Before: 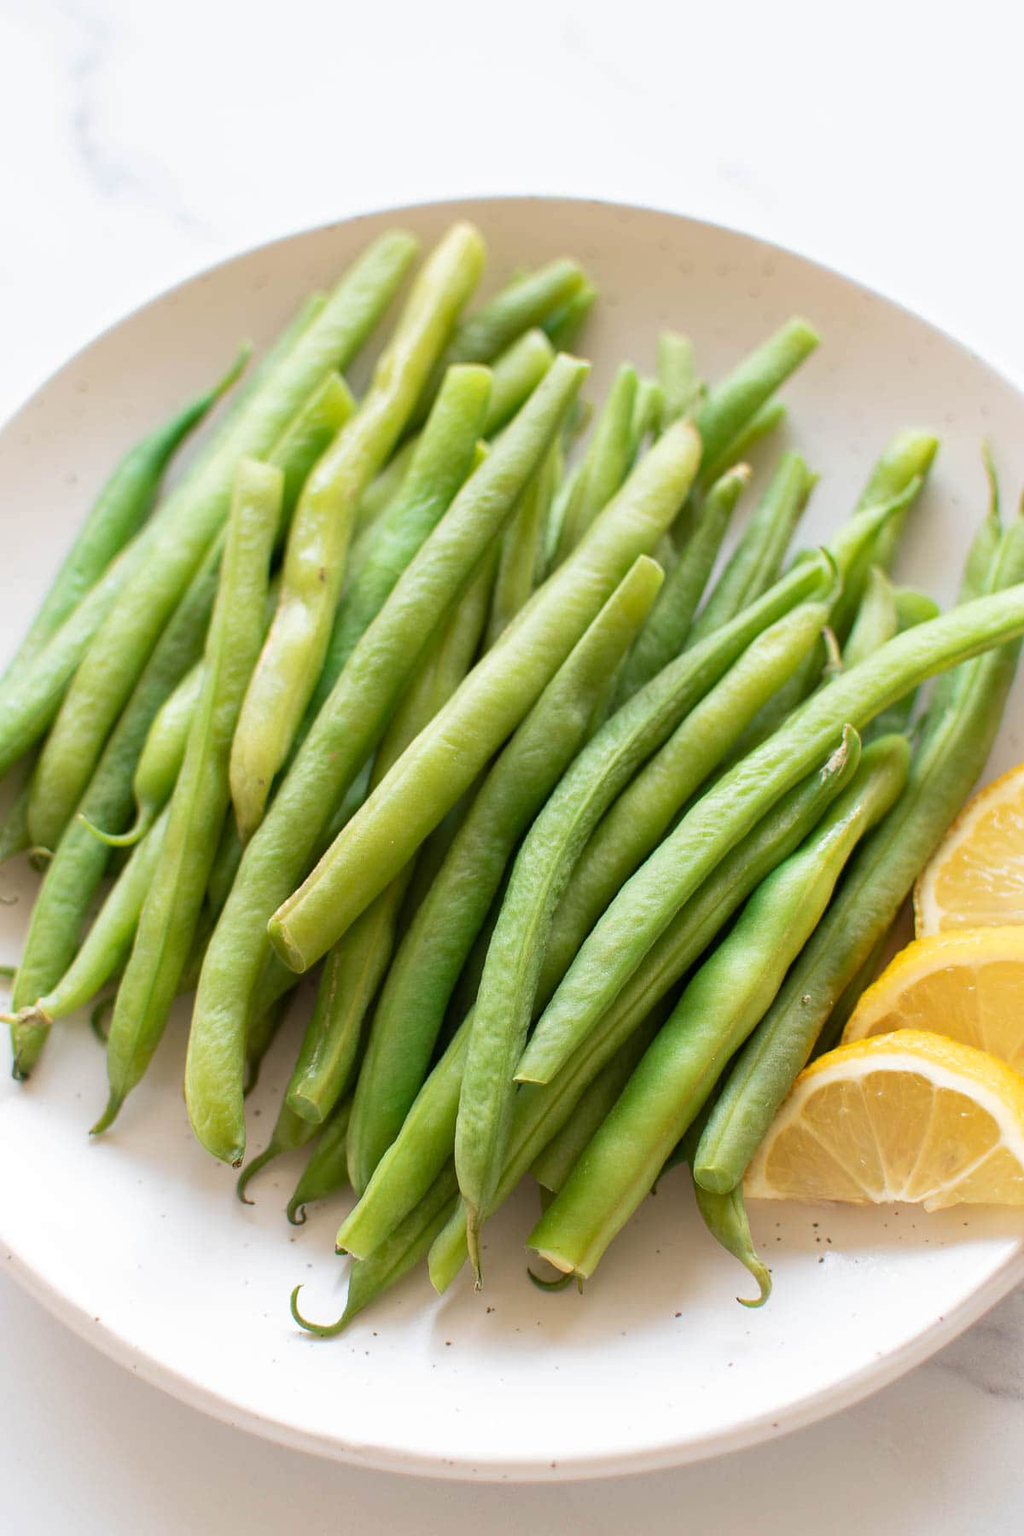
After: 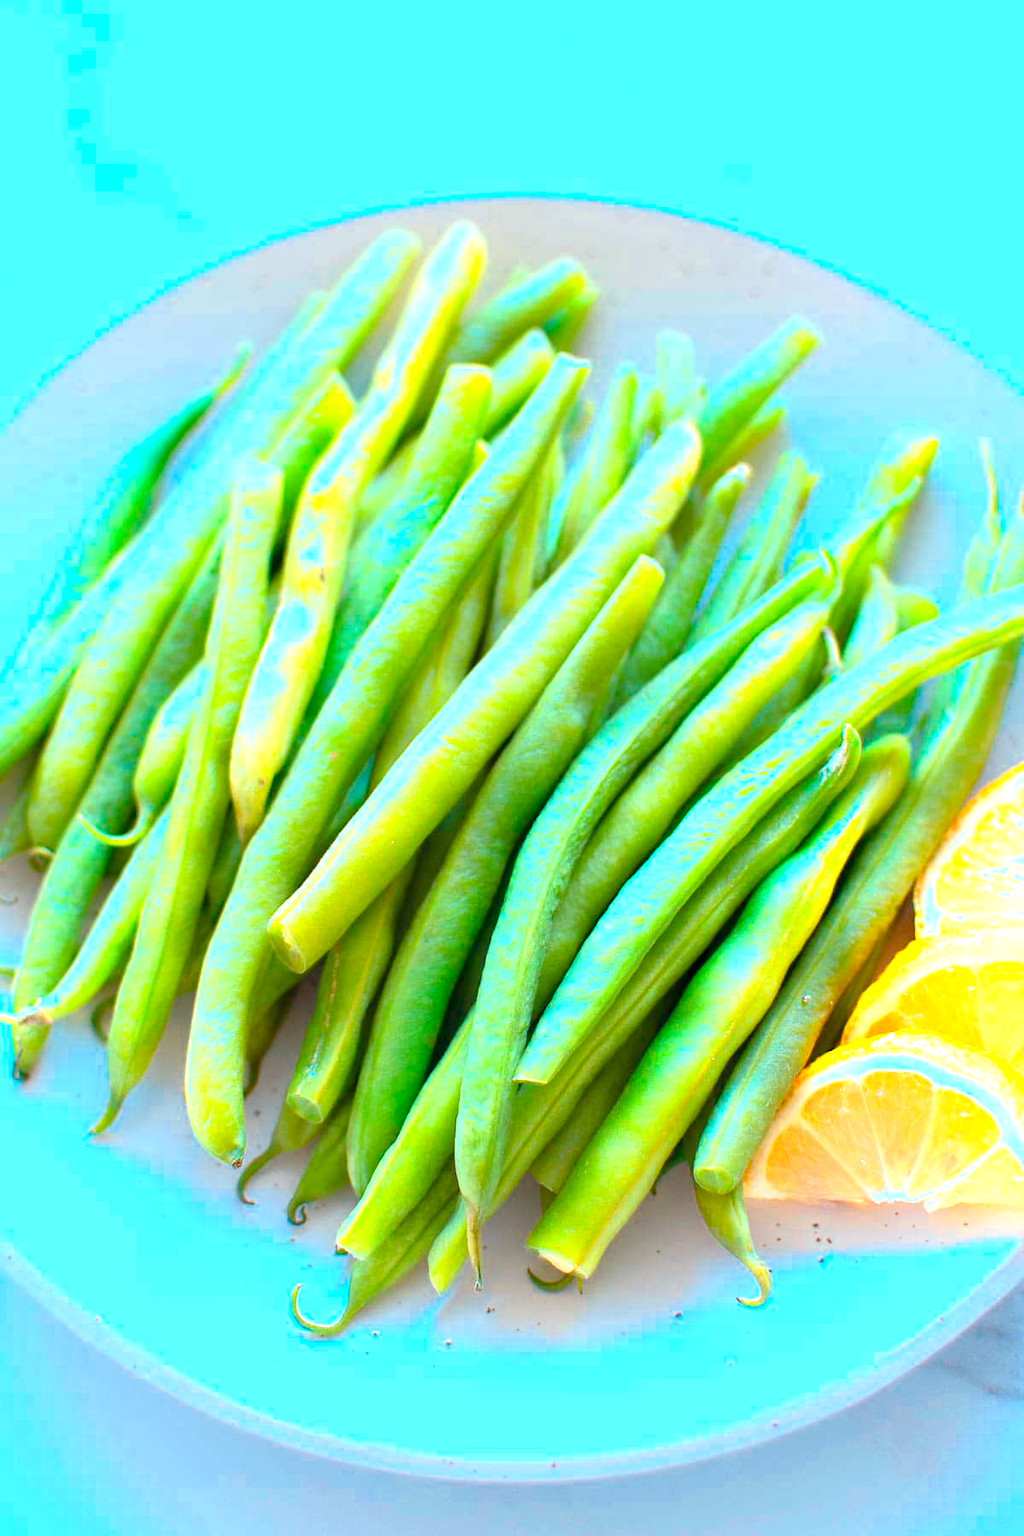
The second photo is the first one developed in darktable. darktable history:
color calibration: output R [1.422, -0.35, -0.252, 0], output G [-0.238, 1.259, -0.084, 0], output B [-0.081, -0.196, 1.58, 0], output brightness [0.49, 0.671, -0.57, 0], illuminant as shot in camera, x 0.37, y 0.382, temperature 4319.84 K
base curve: curves: ch0 [(0, 0) (0.989, 0.992)], preserve colors none
